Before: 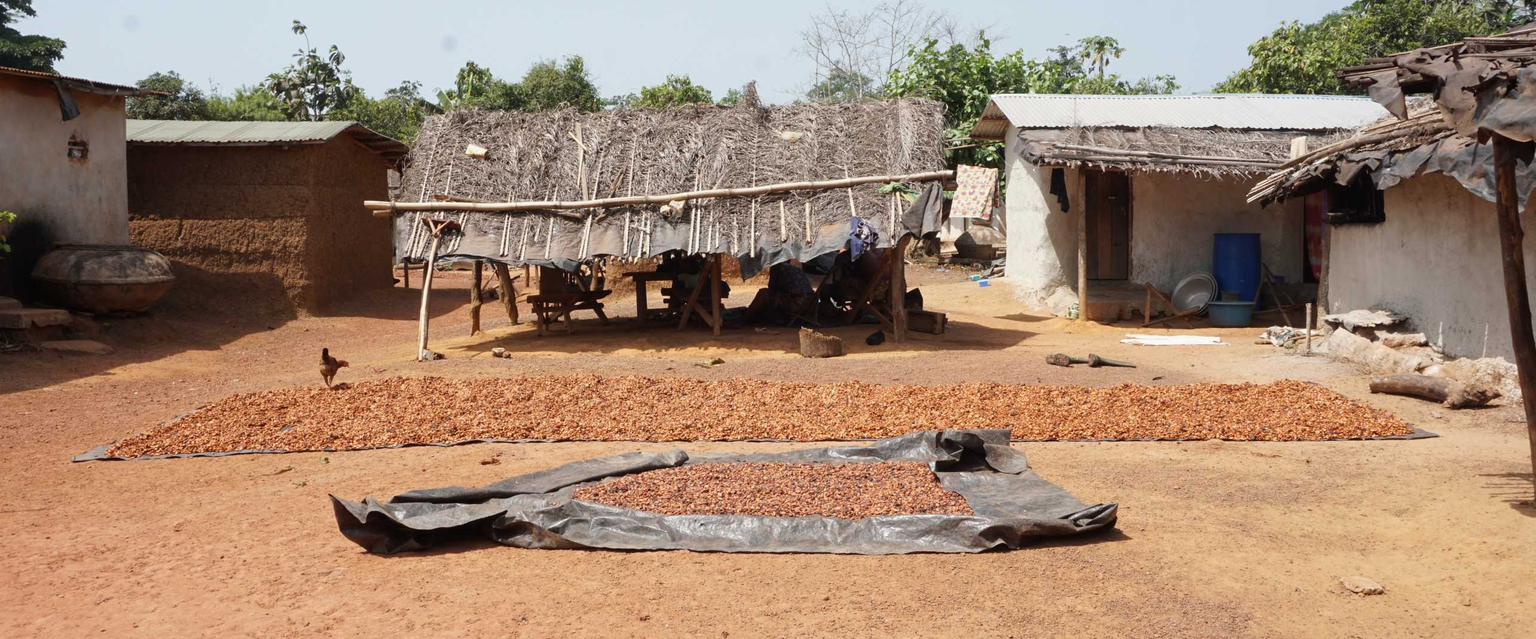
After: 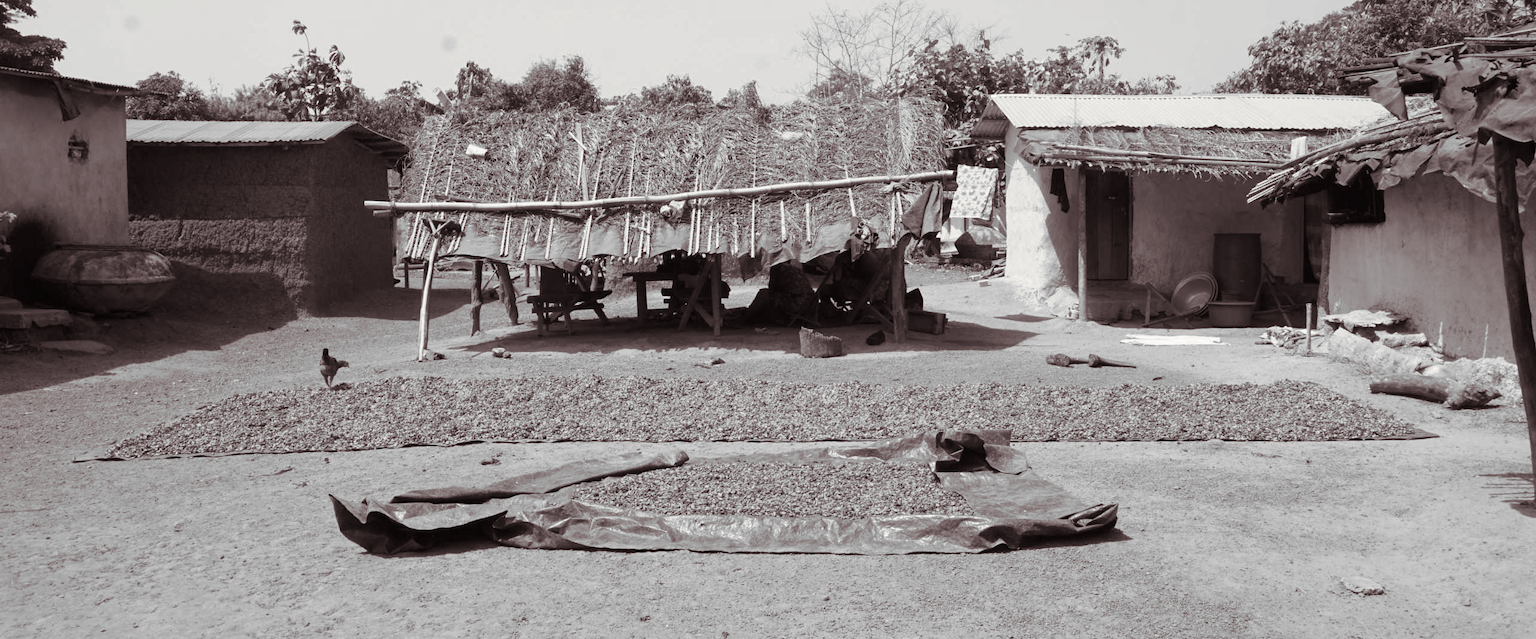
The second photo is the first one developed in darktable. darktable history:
split-toning: shadows › saturation 0.24, highlights › hue 54°, highlights › saturation 0.24
monochrome: on, module defaults
